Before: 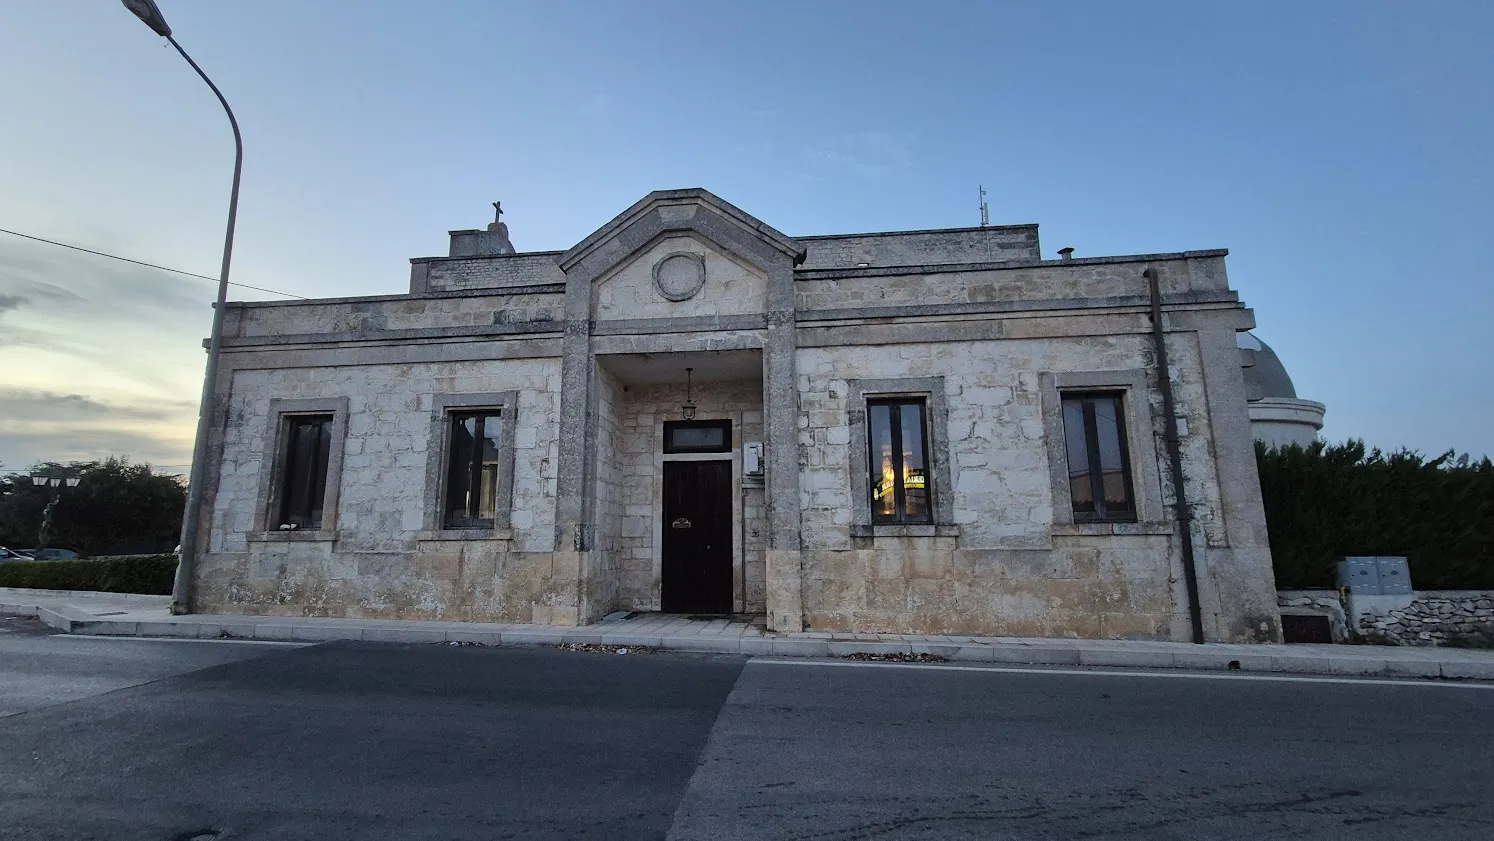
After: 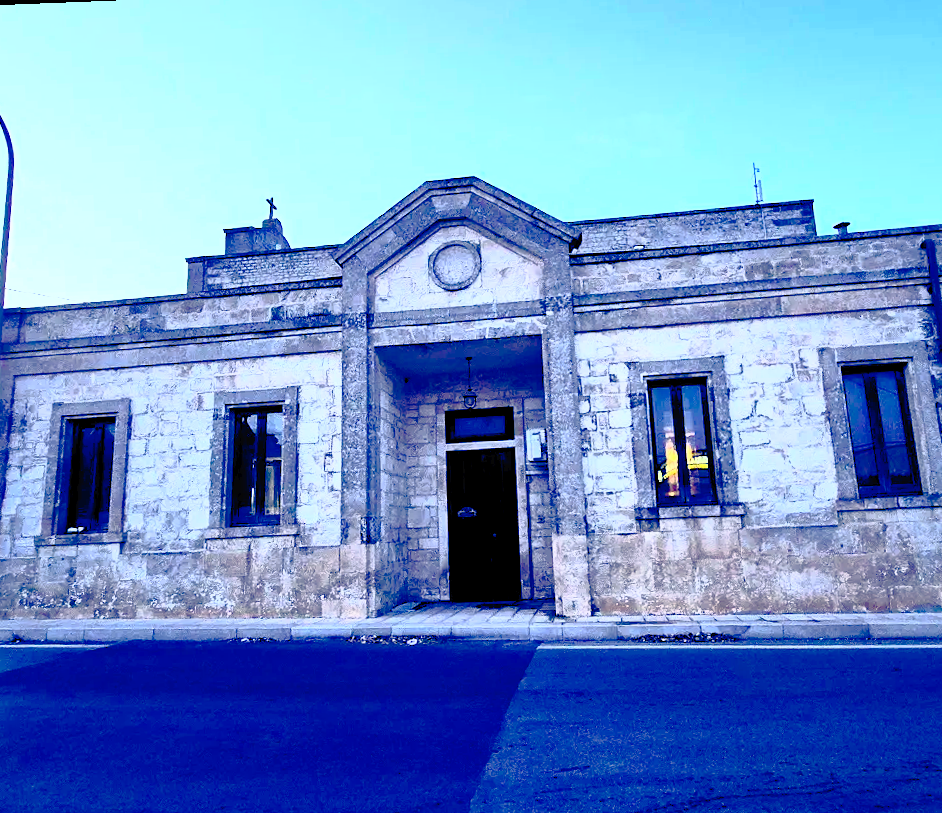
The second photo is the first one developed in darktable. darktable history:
crop and rotate: left 12.673%, right 20.66%
rotate and perspective: rotation -2.12°, lens shift (vertical) 0.009, lens shift (horizontal) -0.008, automatic cropping original format, crop left 0.036, crop right 0.964, crop top 0.05, crop bottom 0.959
contrast brightness saturation: contrast 0.83, brightness 0.59, saturation 0.59
tone curve: curves: ch0 [(0, 0) (0.003, 0.019) (0.011, 0.019) (0.025, 0.023) (0.044, 0.032) (0.069, 0.046) (0.1, 0.073) (0.136, 0.129) (0.177, 0.207) (0.224, 0.295) (0.277, 0.394) (0.335, 0.48) (0.399, 0.524) (0.468, 0.575) (0.543, 0.628) (0.623, 0.684) (0.709, 0.739) (0.801, 0.808) (0.898, 0.9) (1, 1)], preserve colors none
color balance rgb: shadows lift › luminance -41.13%, shadows lift › chroma 14.13%, shadows lift › hue 260°, power › luminance -3.76%, power › chroma 0.56%, power › hue 40.37°, highlights gain › luminance 16.81%, highlights gain › chroma 2.94%, highlights gain › hue 260°, global offset › luminance -0.29%, global offset › chroma 0.31%, global offset › hue 260°, perceptual saturation grading › global saturation 20%, perceptual saturation grading › highlights -13.92%, perceptual saturation grading › shadows 50%
